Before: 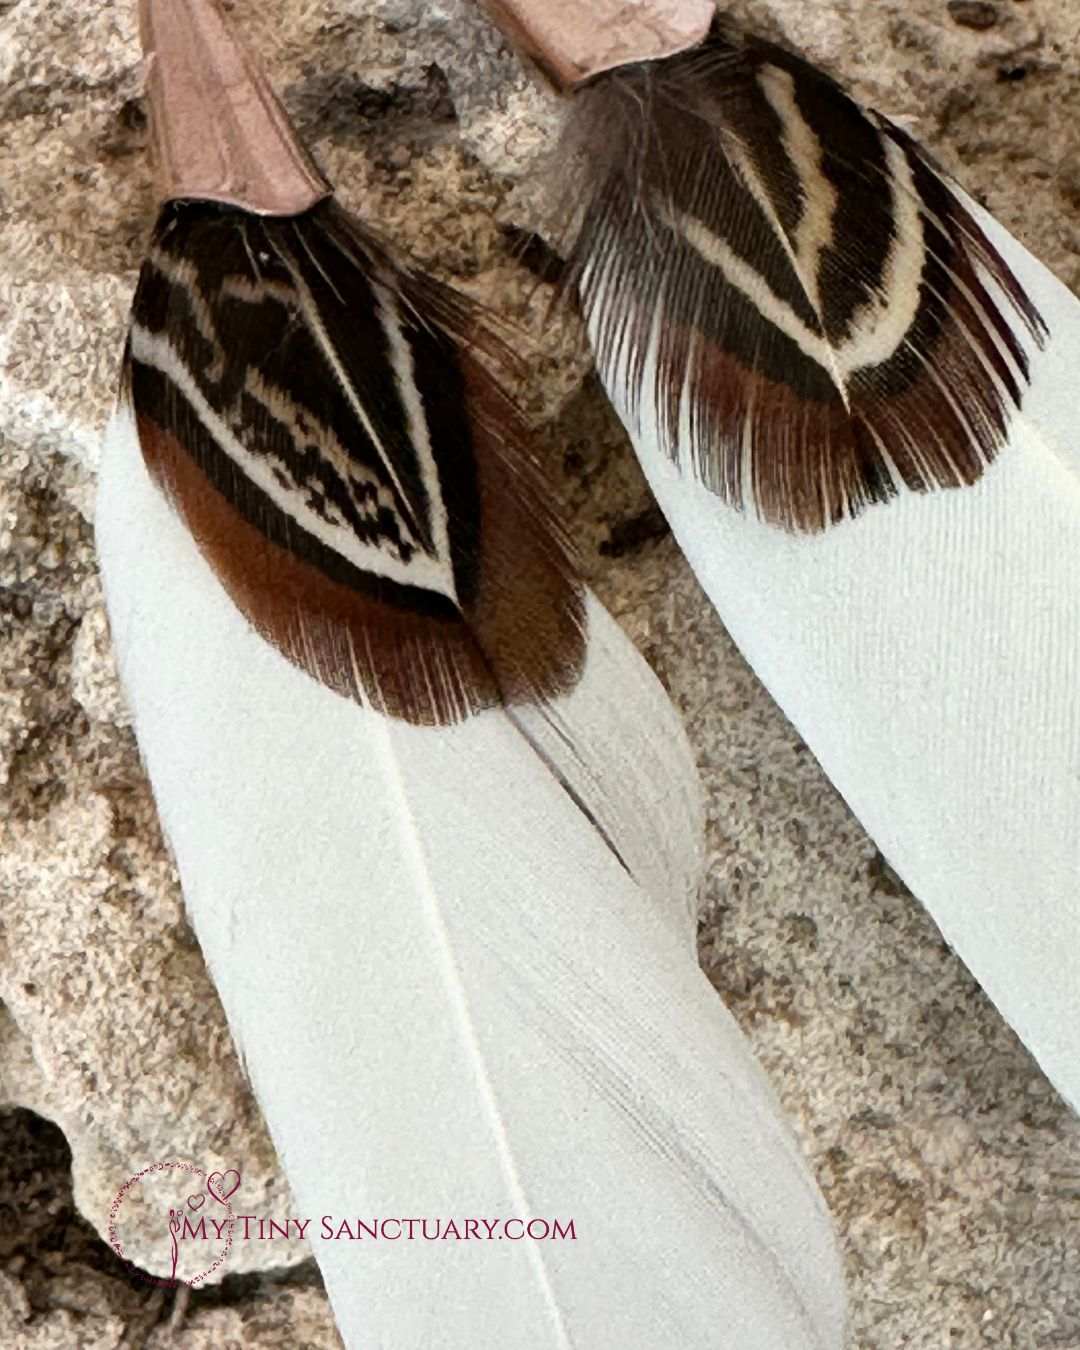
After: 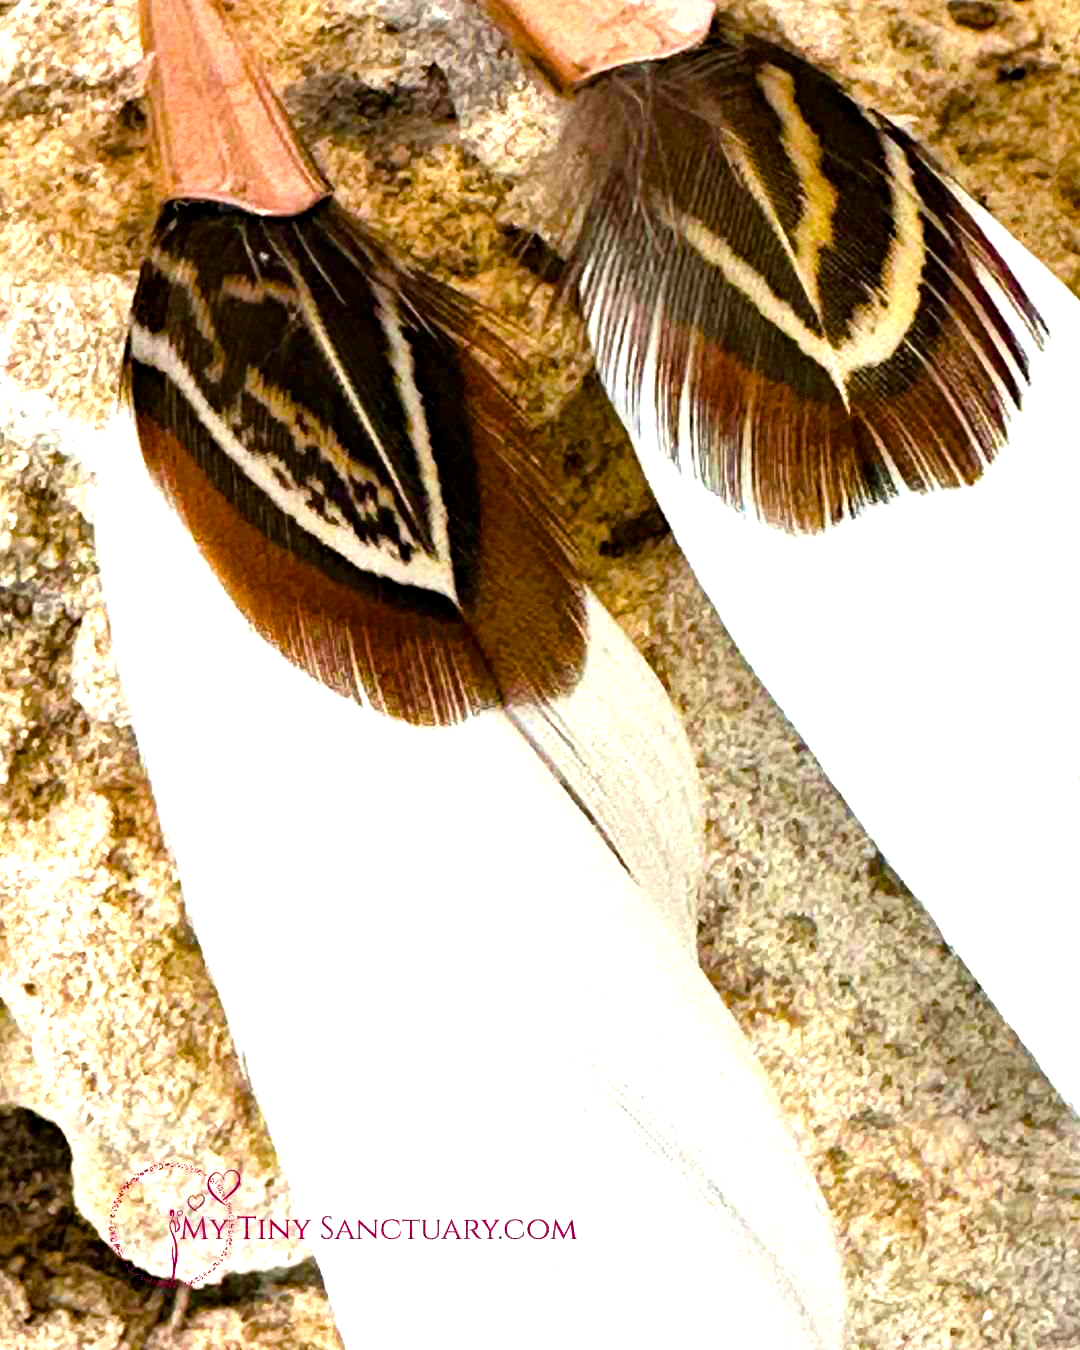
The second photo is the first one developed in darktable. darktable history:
haze removal: compatibility mode true, adaptive false
color balance rgb: global offset › hue 169.39°, linear chroma grading › shadows 10.107%, linear chroma grading › highlights 10.11%, linear chroma grading › global chroma 15.486%, linear chroma grading › mid-tones 14.979%, perceptual saturation grading › global saturation 30.321%, global vibrance 20%
exposure: exposure 1 EV, compensate highlight preservation false
